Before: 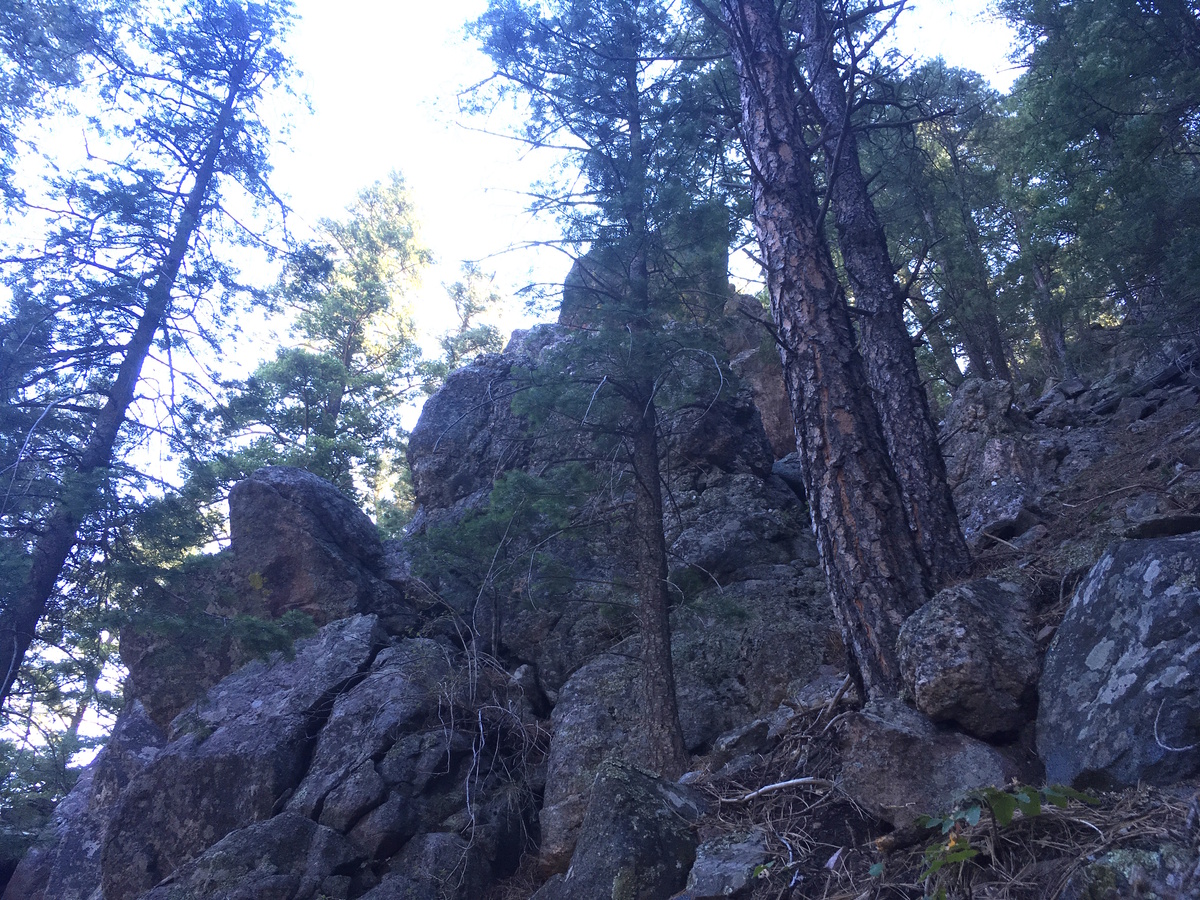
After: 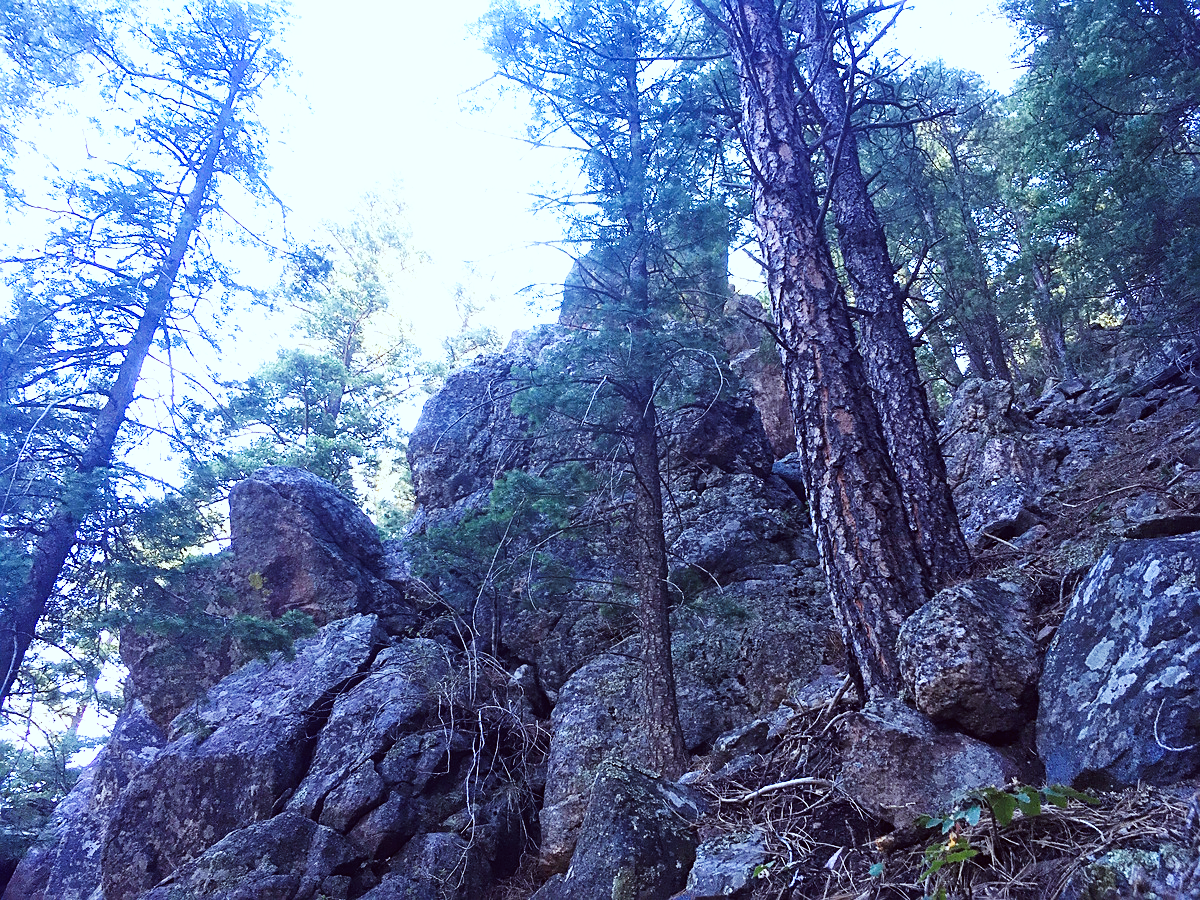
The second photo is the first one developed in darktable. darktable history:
color correction: highlights a* -4.98, highlights b* -3.76, shadows a* 3.83, shadows b* 4.08
base curve: curves: ch0 [(0, 0) (0.007, 0.004) (0.027, 0.03) (0.046, 0.07) (0.207, 0.54) (0.442, 0.872) (0.673, 0.972) (1, 1)], preserve colors none
sharpen: on, module defaults
